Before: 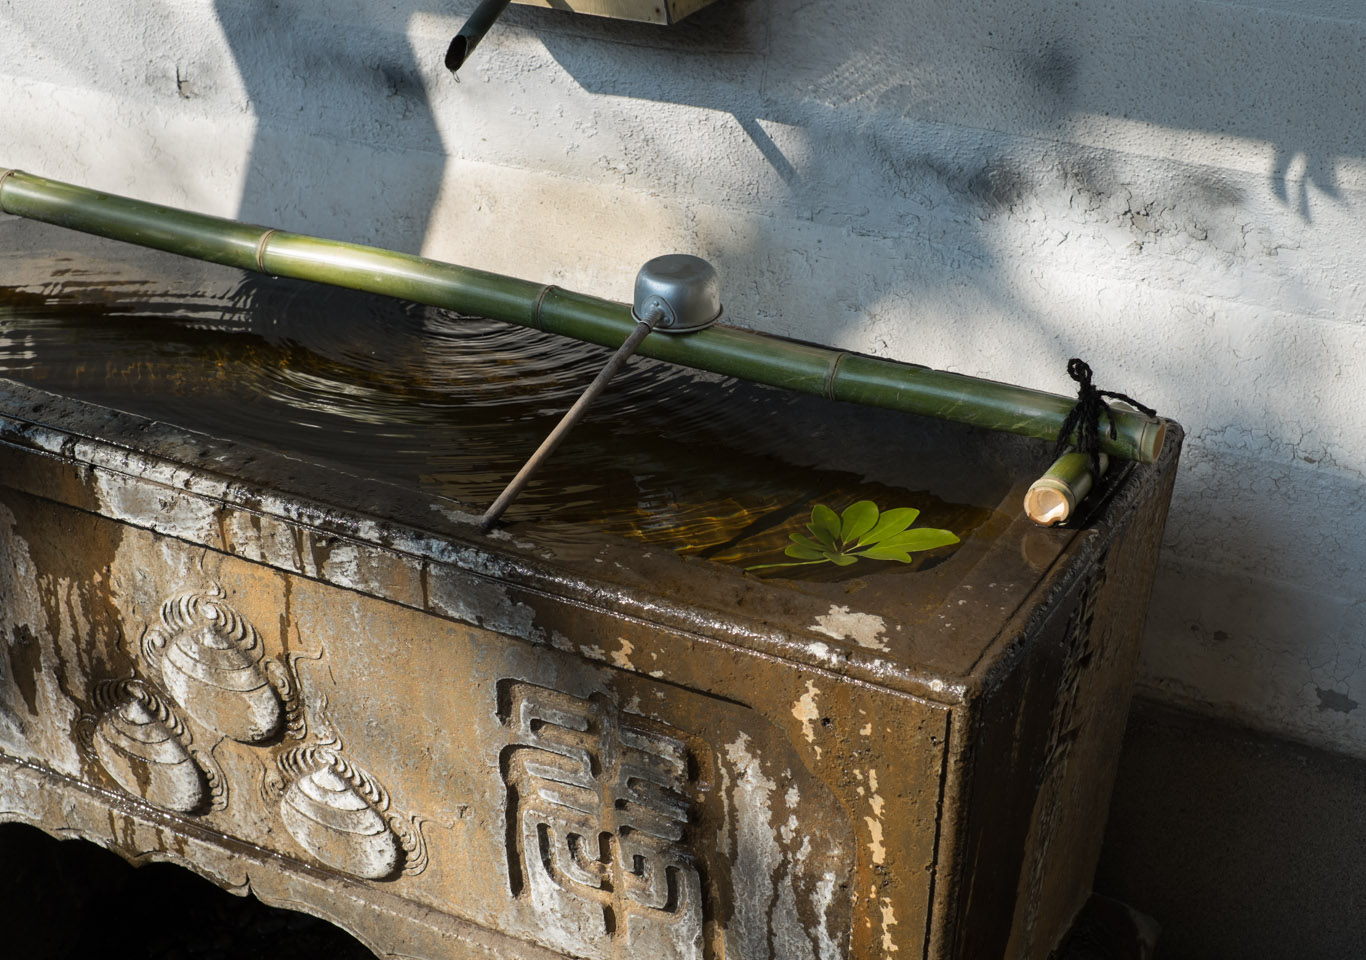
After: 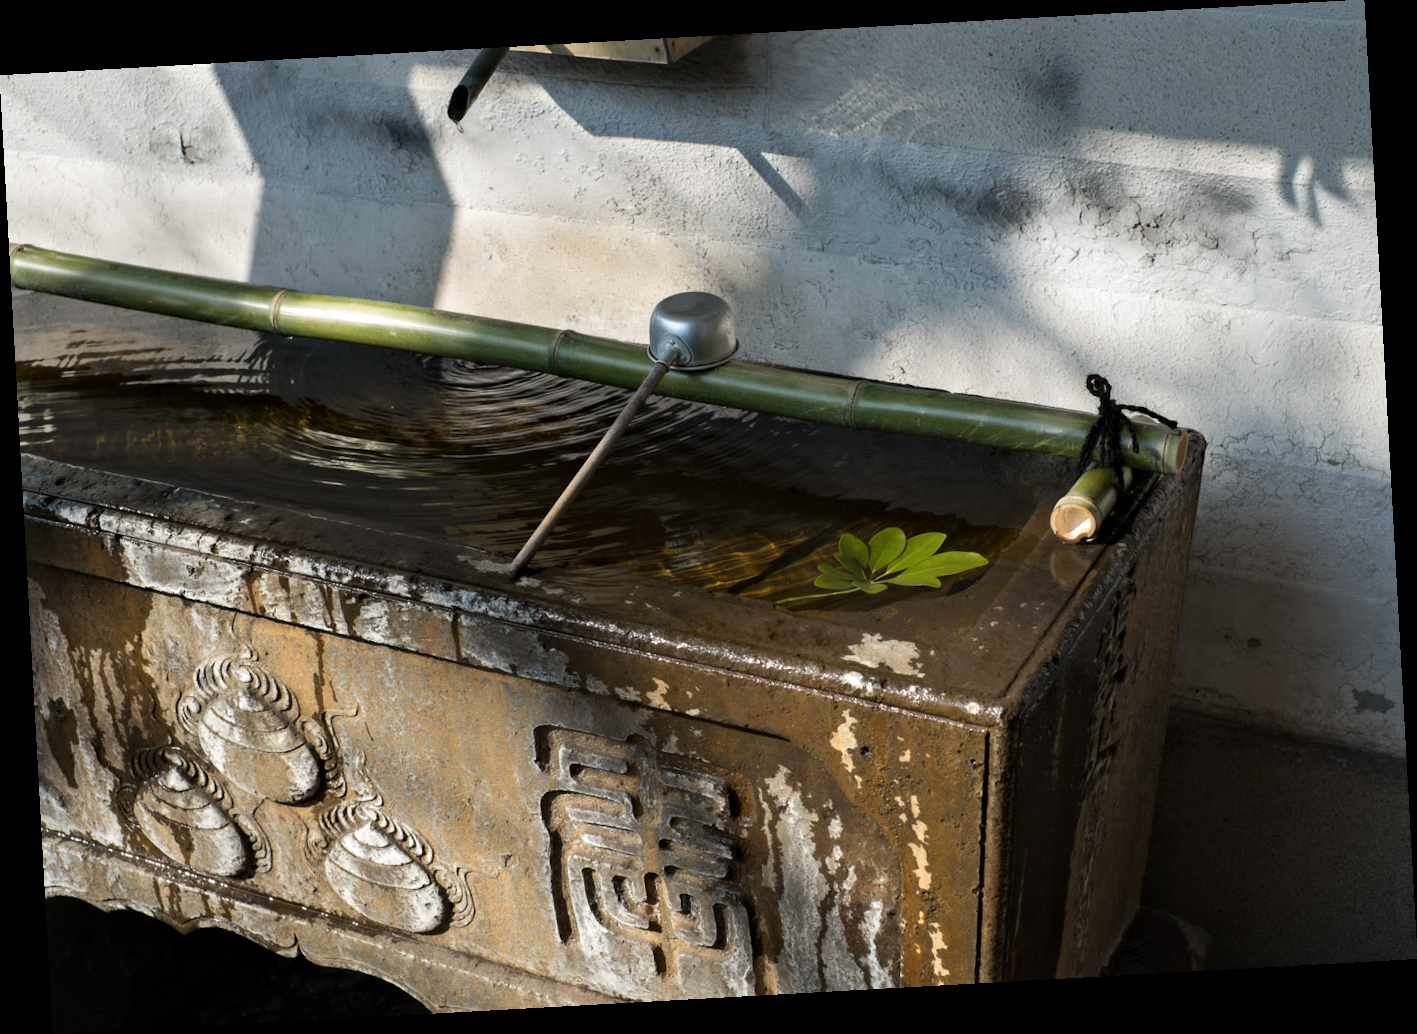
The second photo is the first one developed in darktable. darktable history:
rotate and perspective: rotation -3.18°, automatic cropping off
contrast equalizer: y [[0.5, 0.5, 0.544, 0.569, 0.5, 0.5], [0.5 ×6], [0.5 ×6], [0 ×6], [0 ×6]]
